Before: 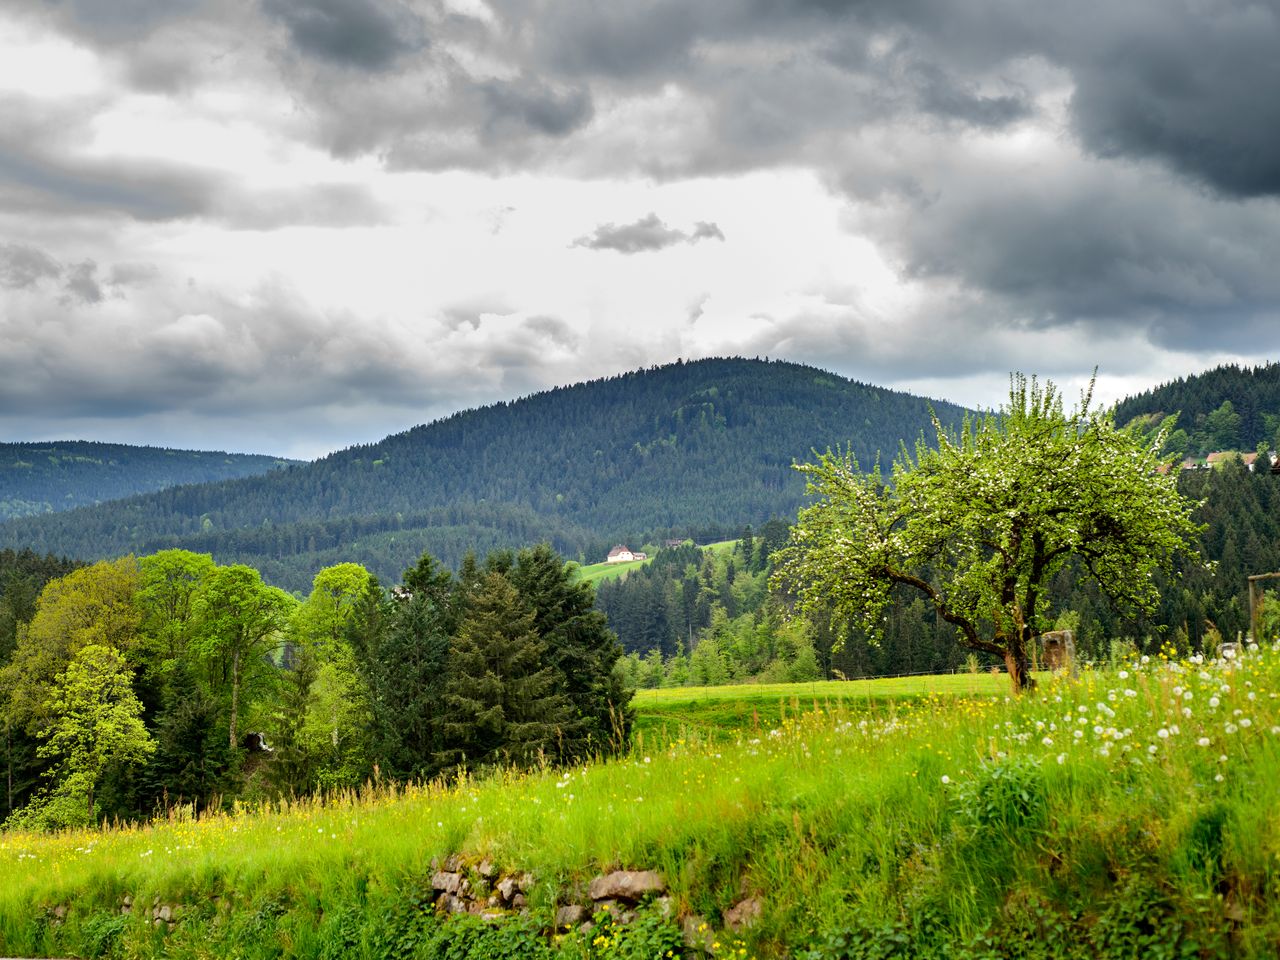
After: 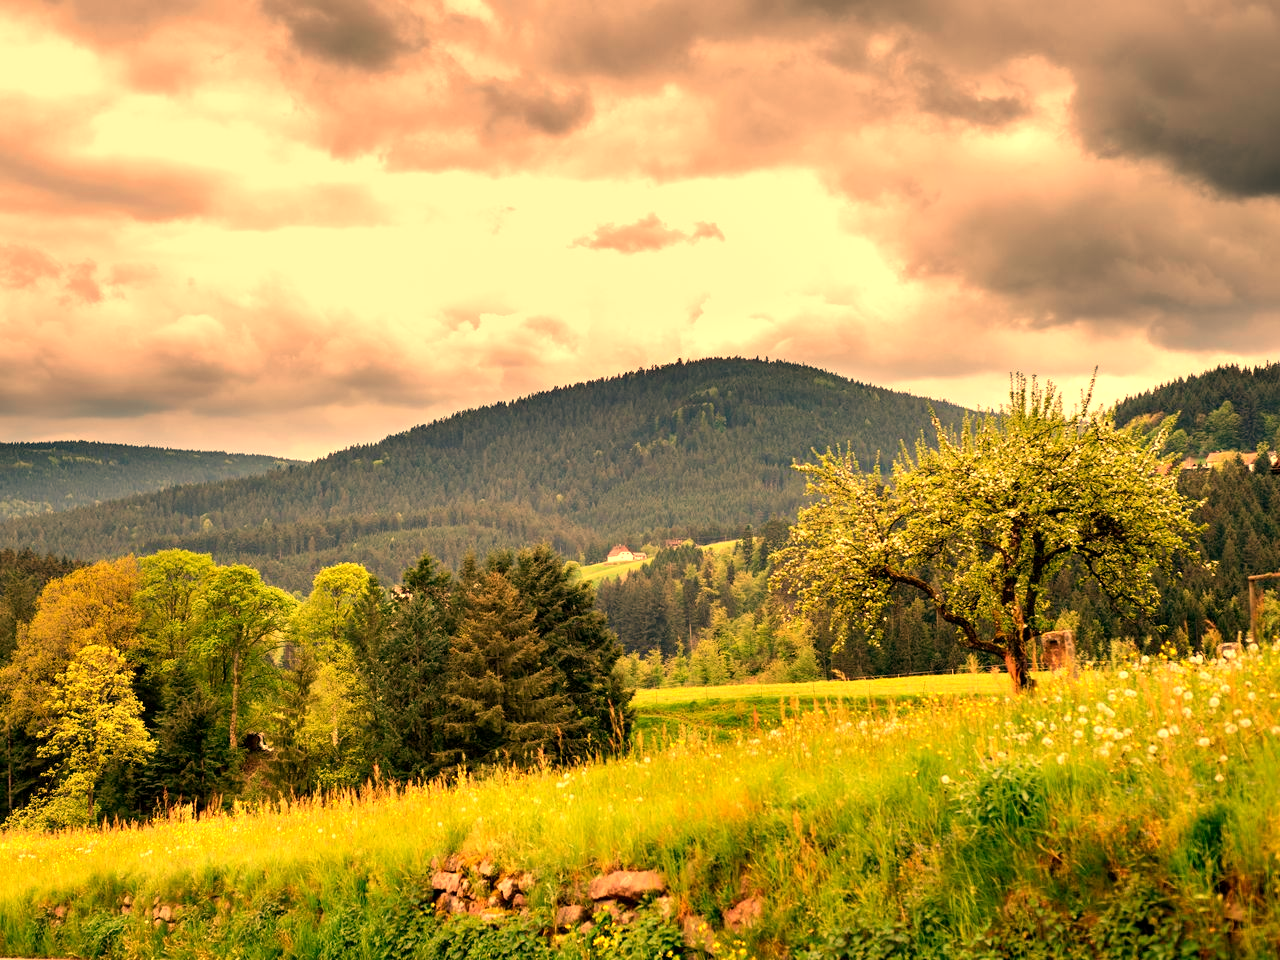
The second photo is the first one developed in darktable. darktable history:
white balance: red 1.467, blue 0.684
exposure: black level correction 0.001, exposure 0.191 EV, compensate highlight preservation false
